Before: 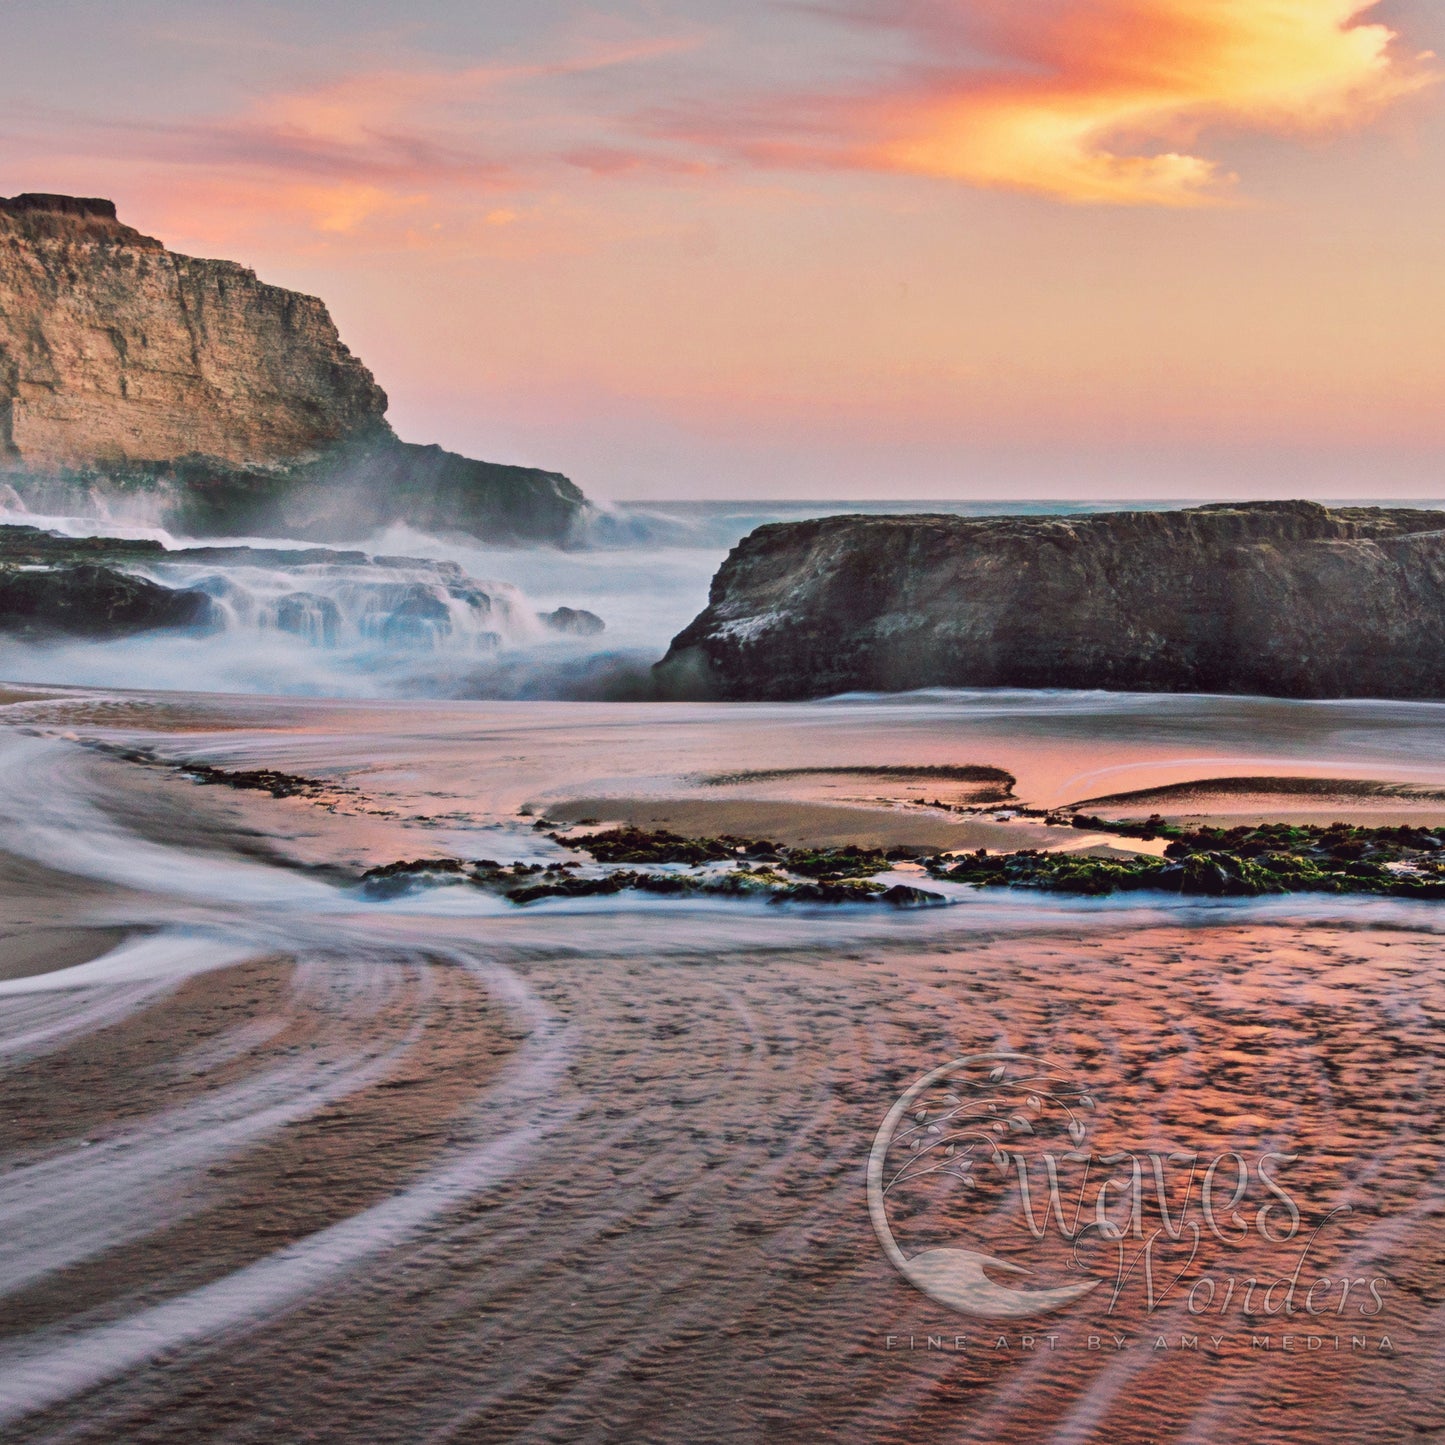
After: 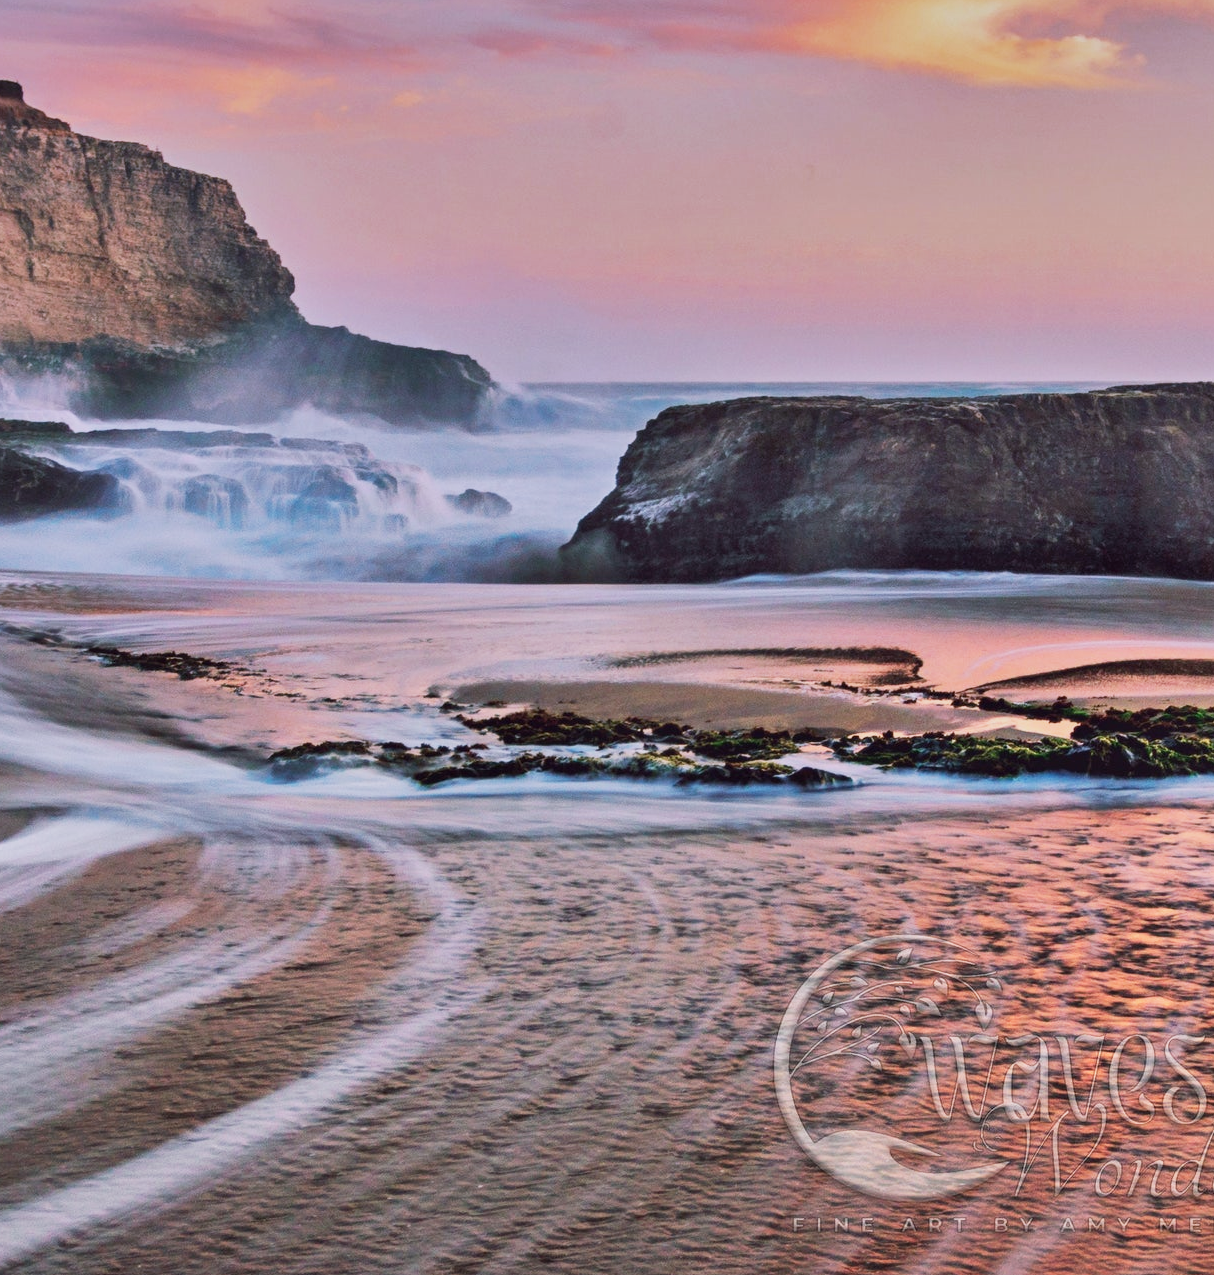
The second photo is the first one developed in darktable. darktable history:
graduated density: hue 238.83°, saturation 50%
base curve: curves: ch0 [(0, 0) (0.088, 0.125) (0.176, 0.251) (0.354, 0.501) (0.613, 0.749) (1, 0.877)], preserve colors none
shadows and highlights: shadows 49, highlights -41, soften with gaussian
crop: left 6.446%, top 8.188%, right 9.538%, bottom 3.548%
